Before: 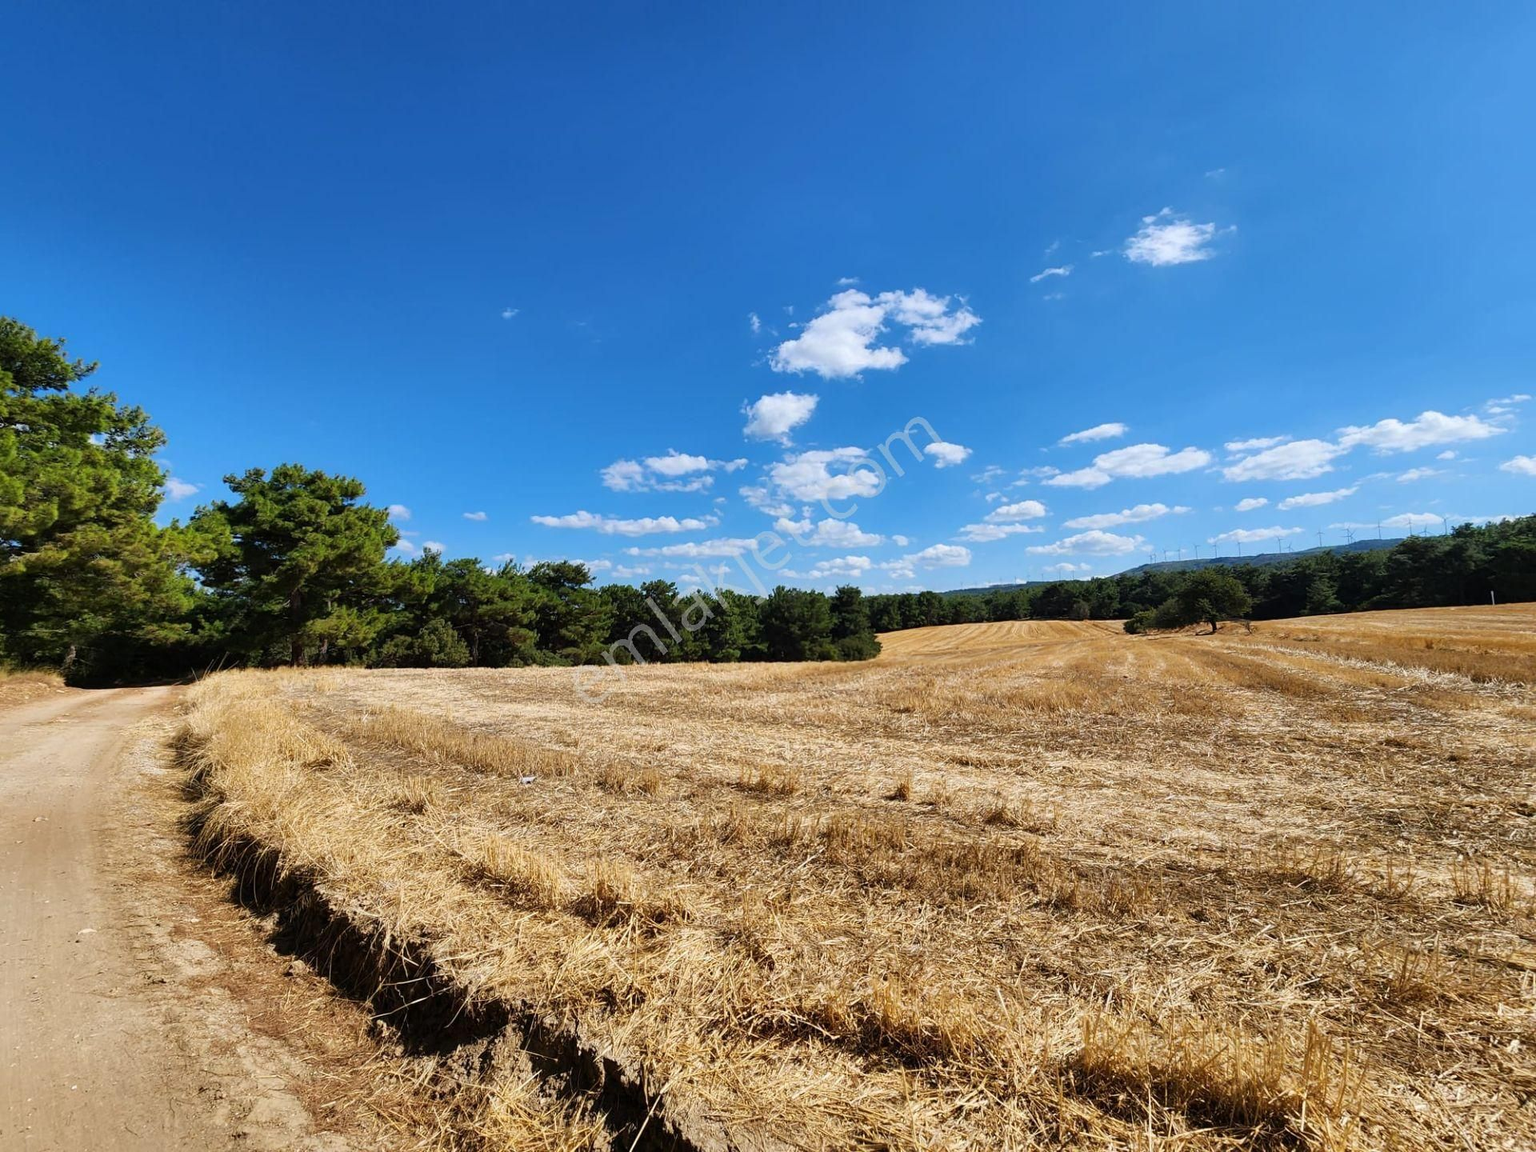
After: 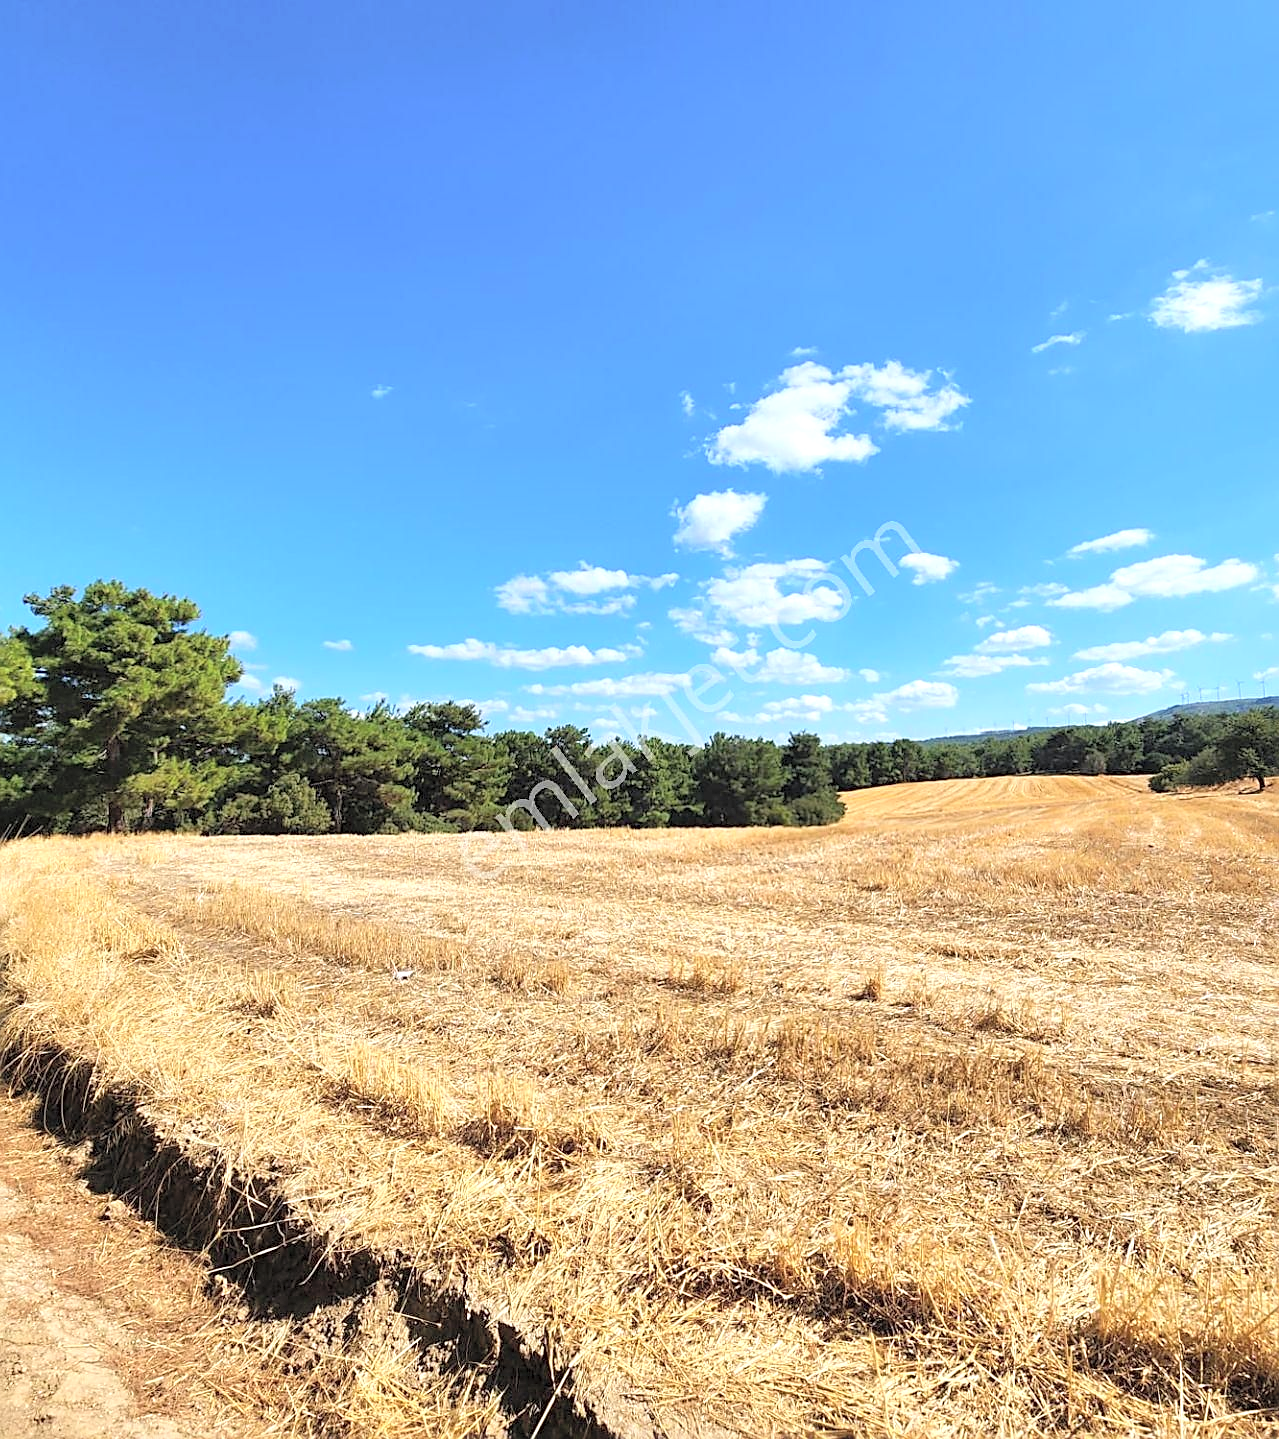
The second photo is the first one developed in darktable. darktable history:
crop and rotate: left 13.348%, right 20.033%
exposure: exposure 0.552 EV, compensate highlight preservation false
contrast brightness saturation: brightness 0.272
sharpen: on, module defaults
